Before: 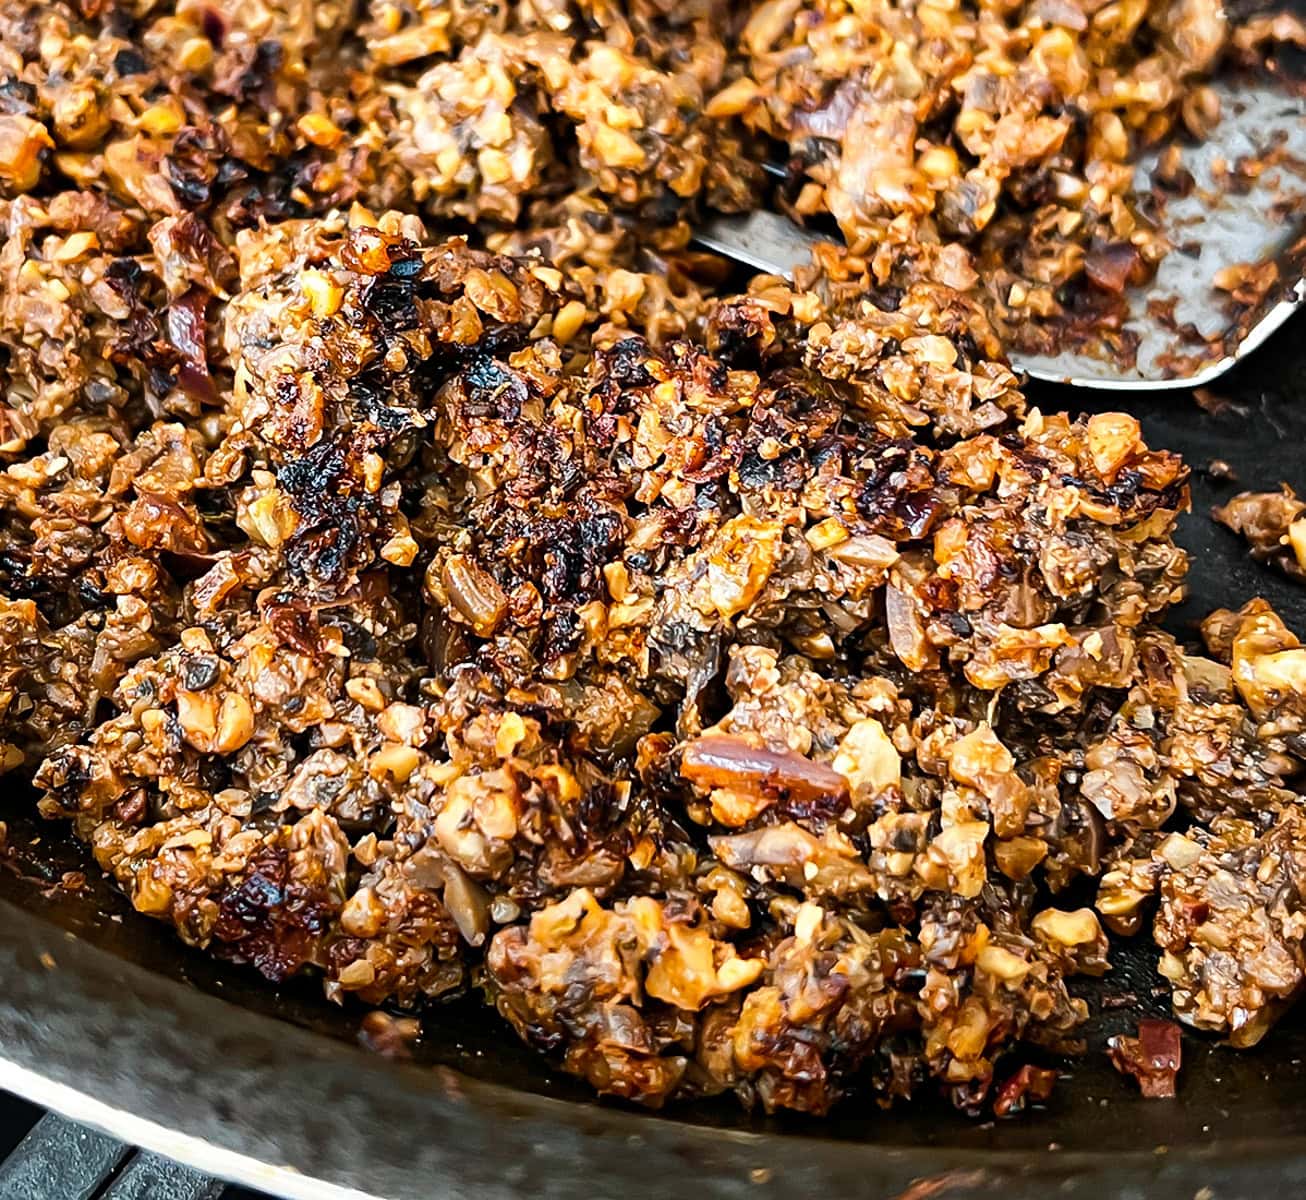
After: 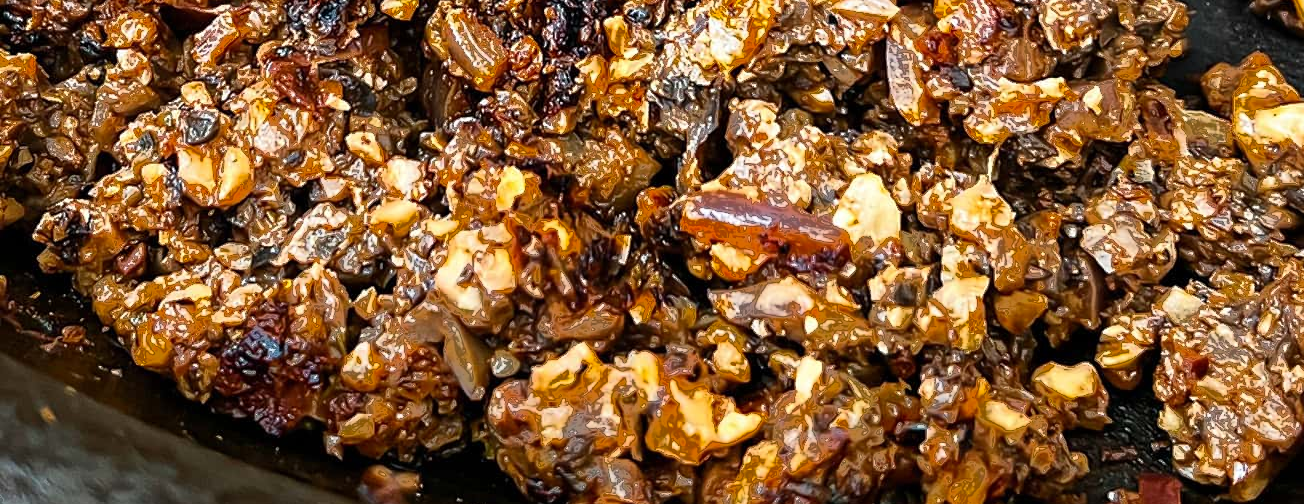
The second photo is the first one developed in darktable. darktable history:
crop: top 45.551%, bottom 12.262%
color zones: curves: ch1 [(0, 0.513) (0.143, 0.524) (0.286, 0.511) (0.429, 0.506) (0.571, 0.503) (0.714, 0.503) (0.857, 0.508) (1, 0.513)]
fill light: exposure -0.73 EV, center 0.69, width 2.2
